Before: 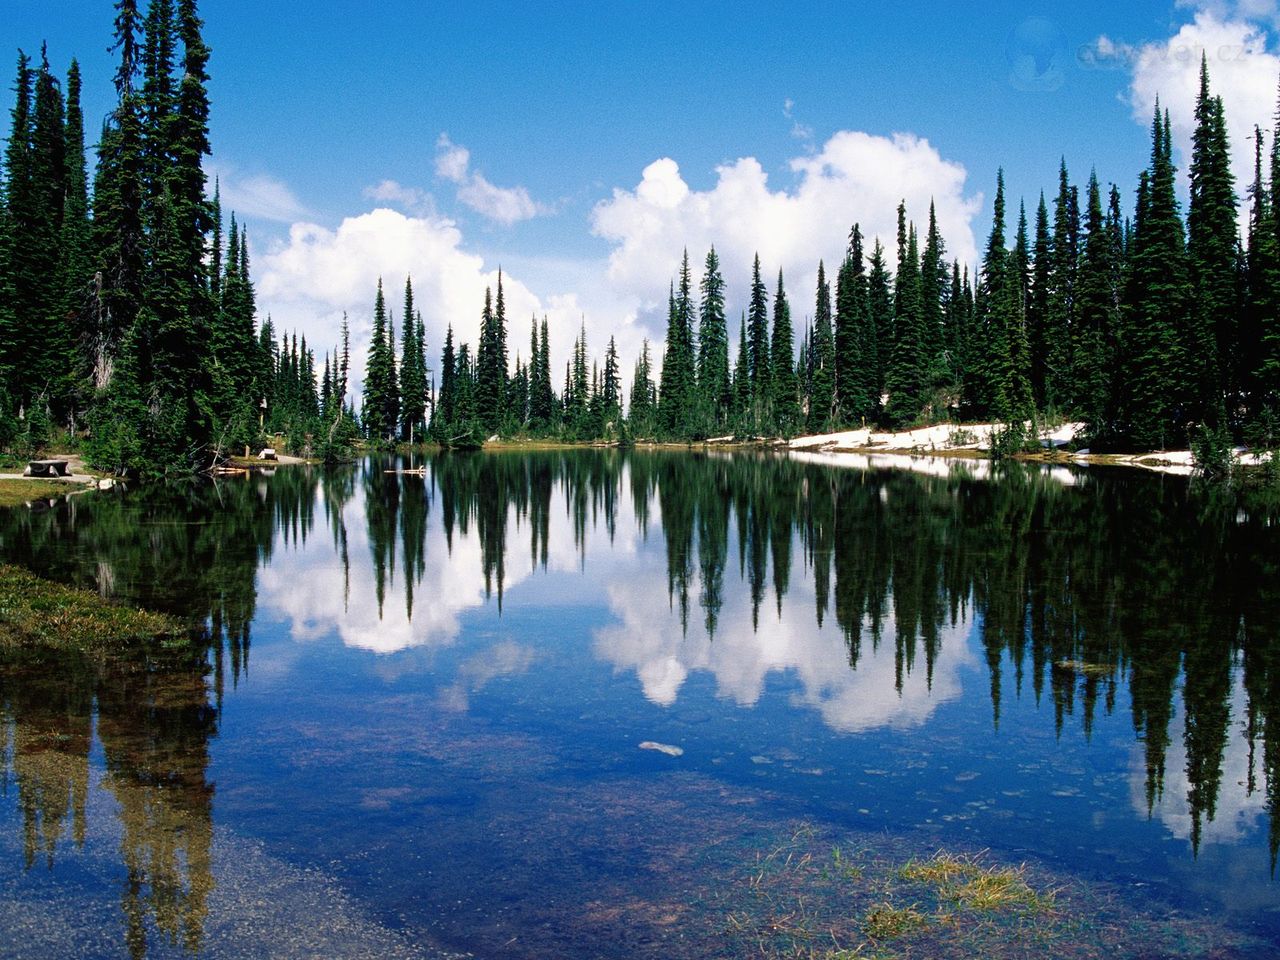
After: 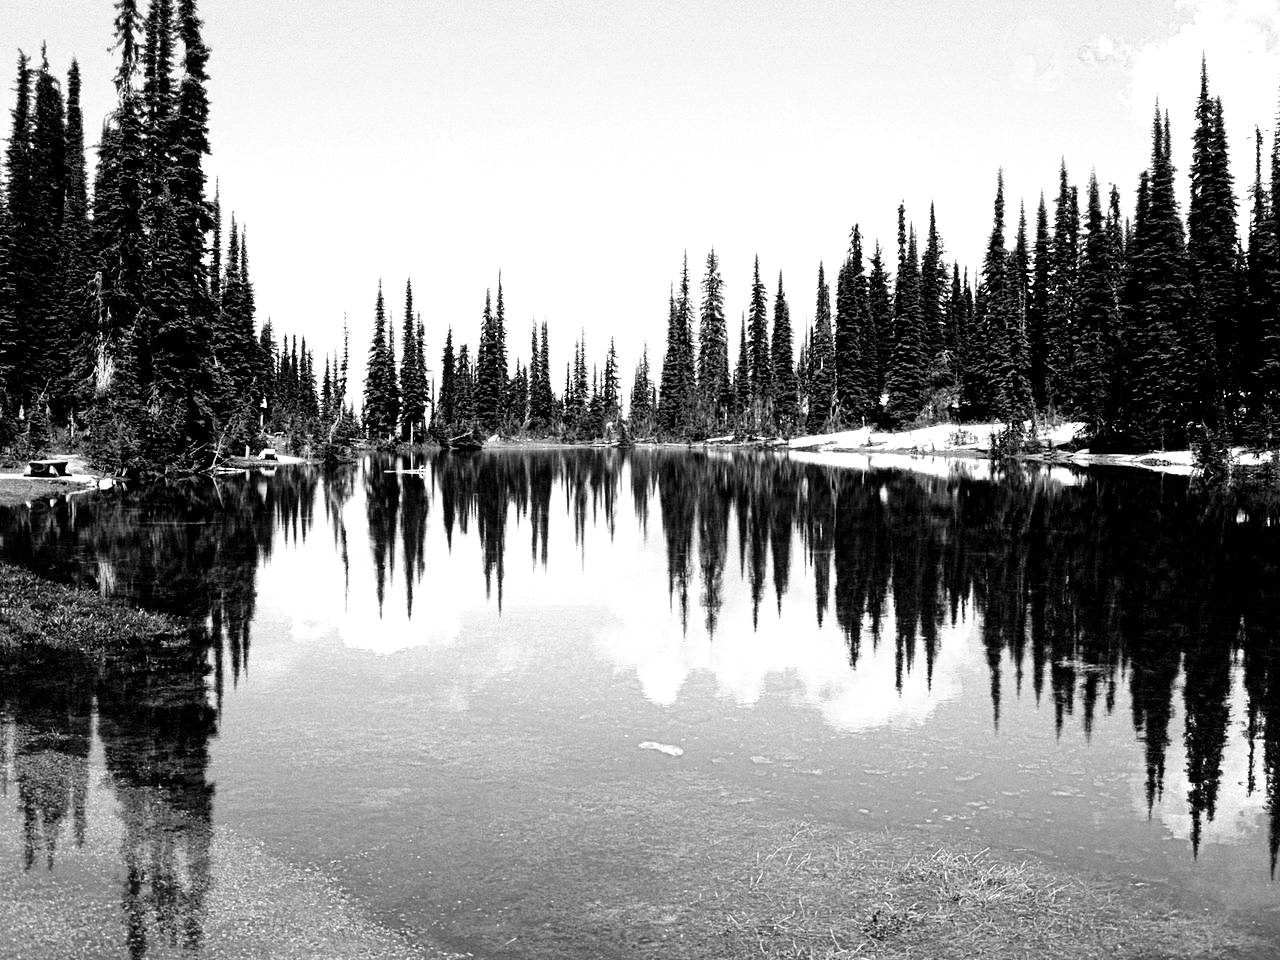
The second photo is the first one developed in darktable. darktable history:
exposure: exposure 1.15 EV, compensate highlight preservation false
color calibration: output gray [0.246, 0.254, 0.501, 0], gray › normalize channels true, illuminant same as pipeline (D50), adaptation XYZ, x 0.346, y 0.359, gamut compression 0
tone curve: curves: ch0 [(0, 0) (0.003, 0) (0.011, 0.001) (0.025, 0.003) (0.044, 0.005) (0.069, 0.012) (0.1, 0.023) (0.136, 0.039) (0.177, 0.088) (0.224, 0.15) (0.277, 0.239) (0.335, 0.334) (0.399, 0.43) (0.468, 0.526) (0.543, 0.621) (0.623, 0.711) (0.709, 0.791) (0.801, 0.87) (0.898, 0.949) (1, 1)], preserve colors none
